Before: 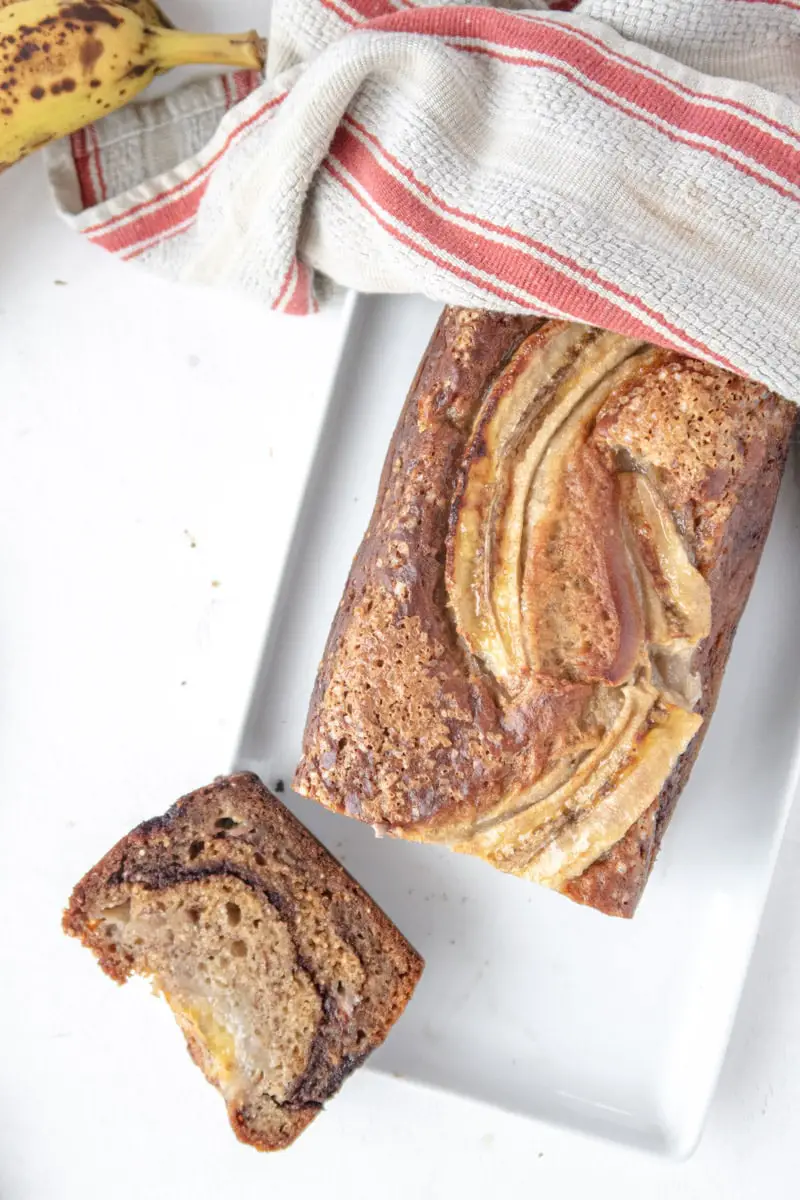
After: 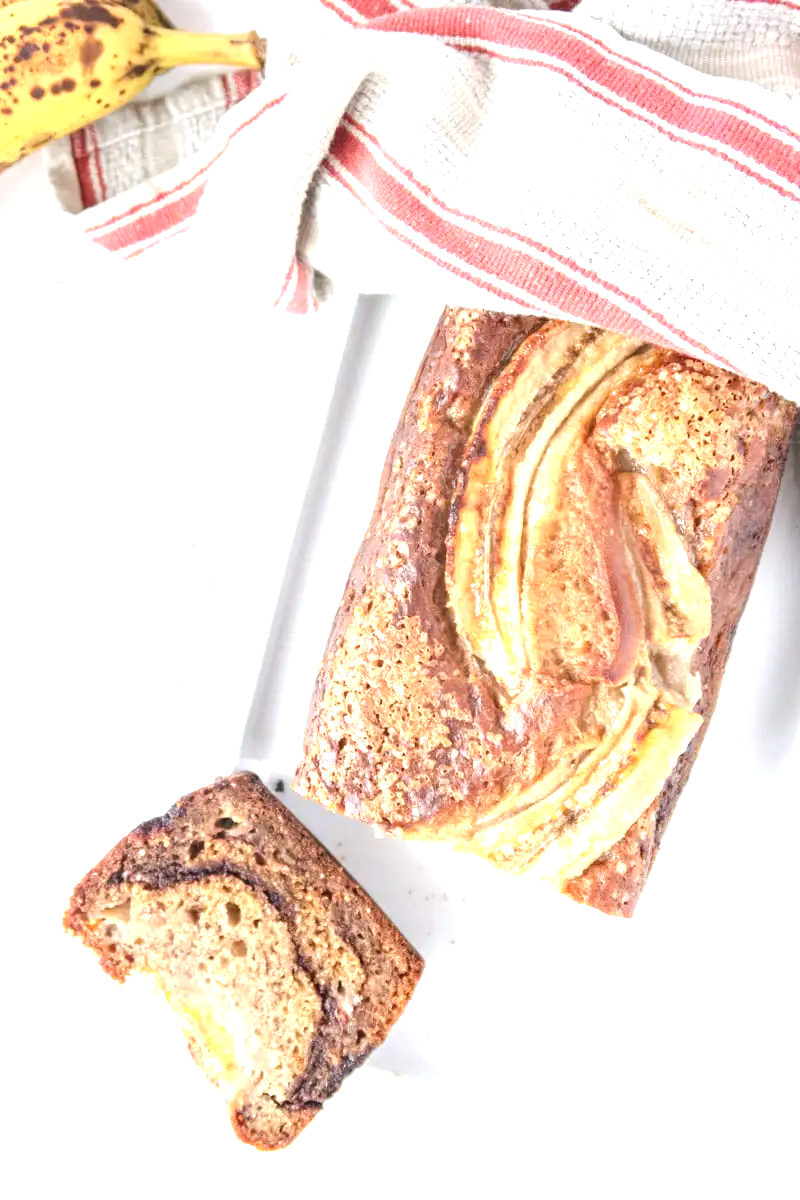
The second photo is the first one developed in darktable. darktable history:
color correction: highlights a* 0.041, highlights b* -0.228
exposure: black level correction 0, exposure 1.097 EV, compensate exposure bias true, compensate highlight preservation false
